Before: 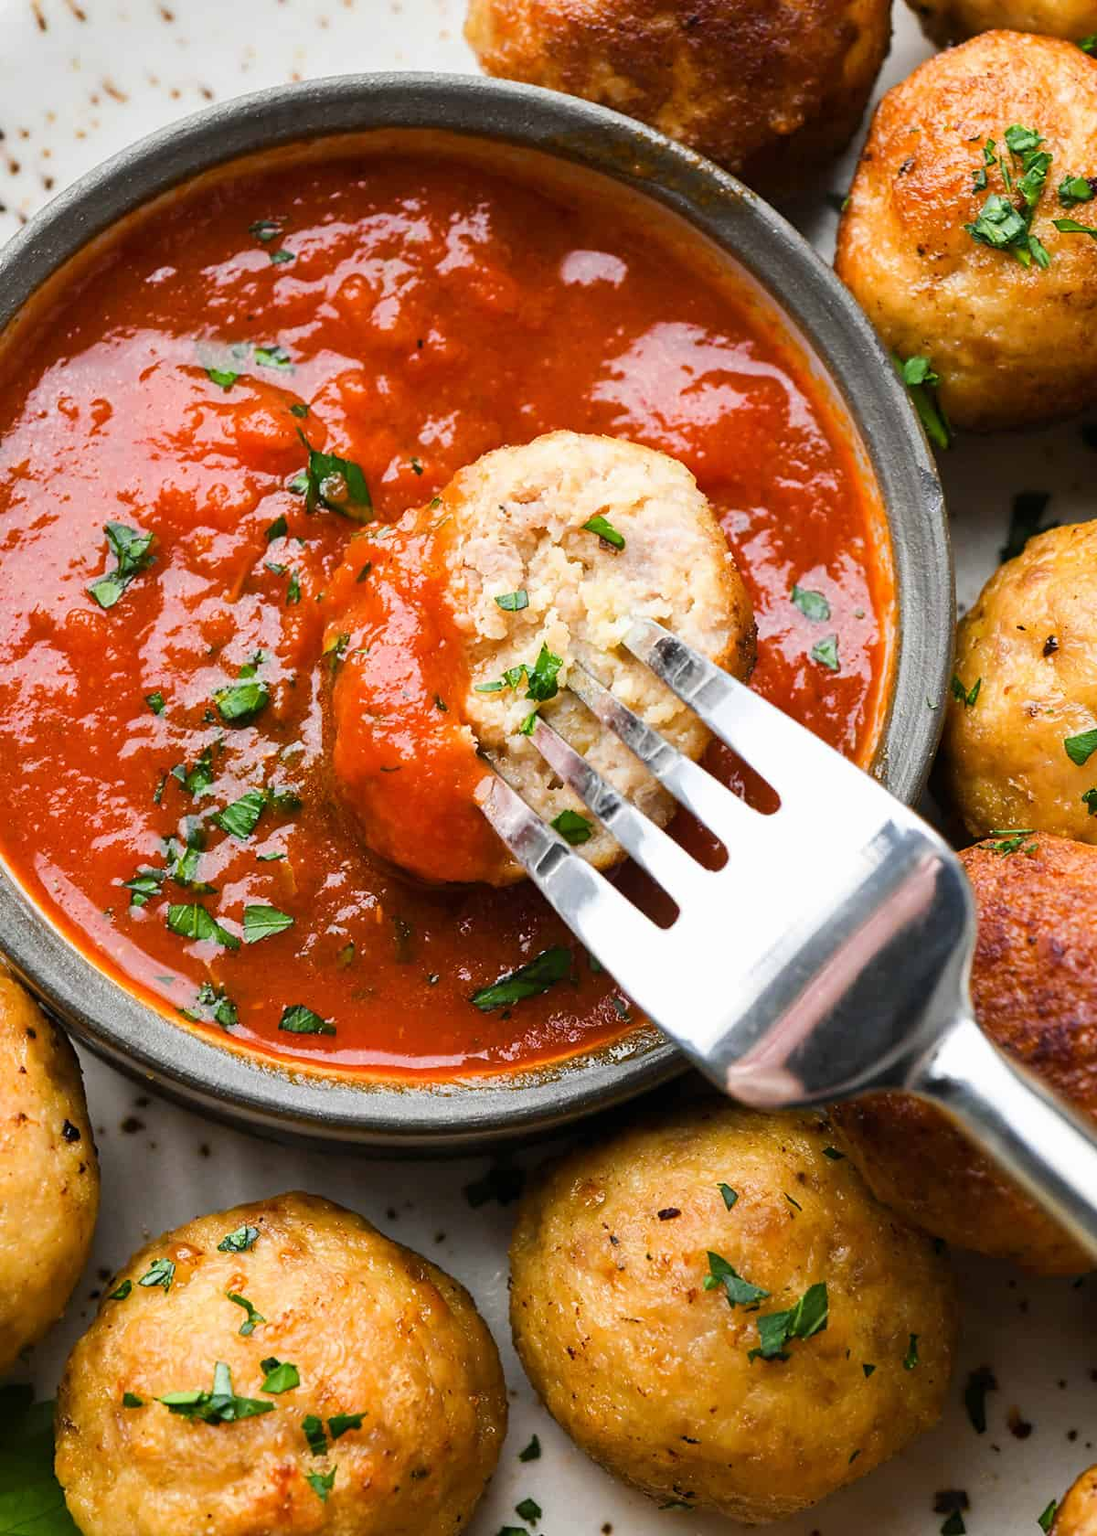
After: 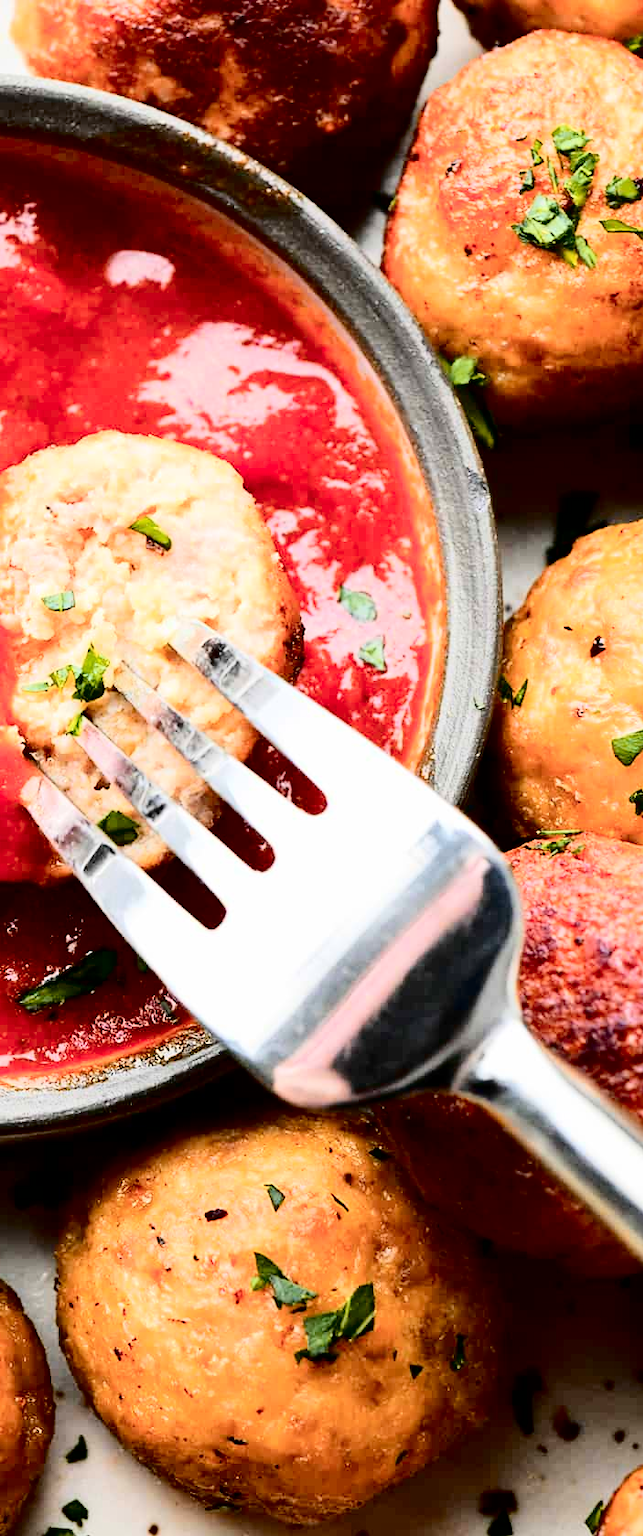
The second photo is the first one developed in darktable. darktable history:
tone curve: curves: ch0 [(0, 0) (0.003, 0.001) (0.011, 0.004) (0.025, 0.008) (0.044, 0.015) (0.069, 0.022) (0.1, 0.031) (0.136, 0.052) (0.177, 0.101) (0.224, 0.181) (0.277, 0.289) (0.335, 0.418) (0.399, 0.541) (0.468, 0.65) (0.543, 0.739) (0.623, 0.817) (0.709, 0.882) (0.801, 0.919) (0.898, 0.958) (1, 1)], color space Lab, independent channels, preserve colors none
color zones: curves: ch1 [(0.239, 0.552) (0.75, 0.5)]; ch2 [(0.25, 0.462) (0.749, 0.457)], mix 25.94%
crop: left 41.402%
exposure: black level correction 0.009, compensate highlight preservation false
